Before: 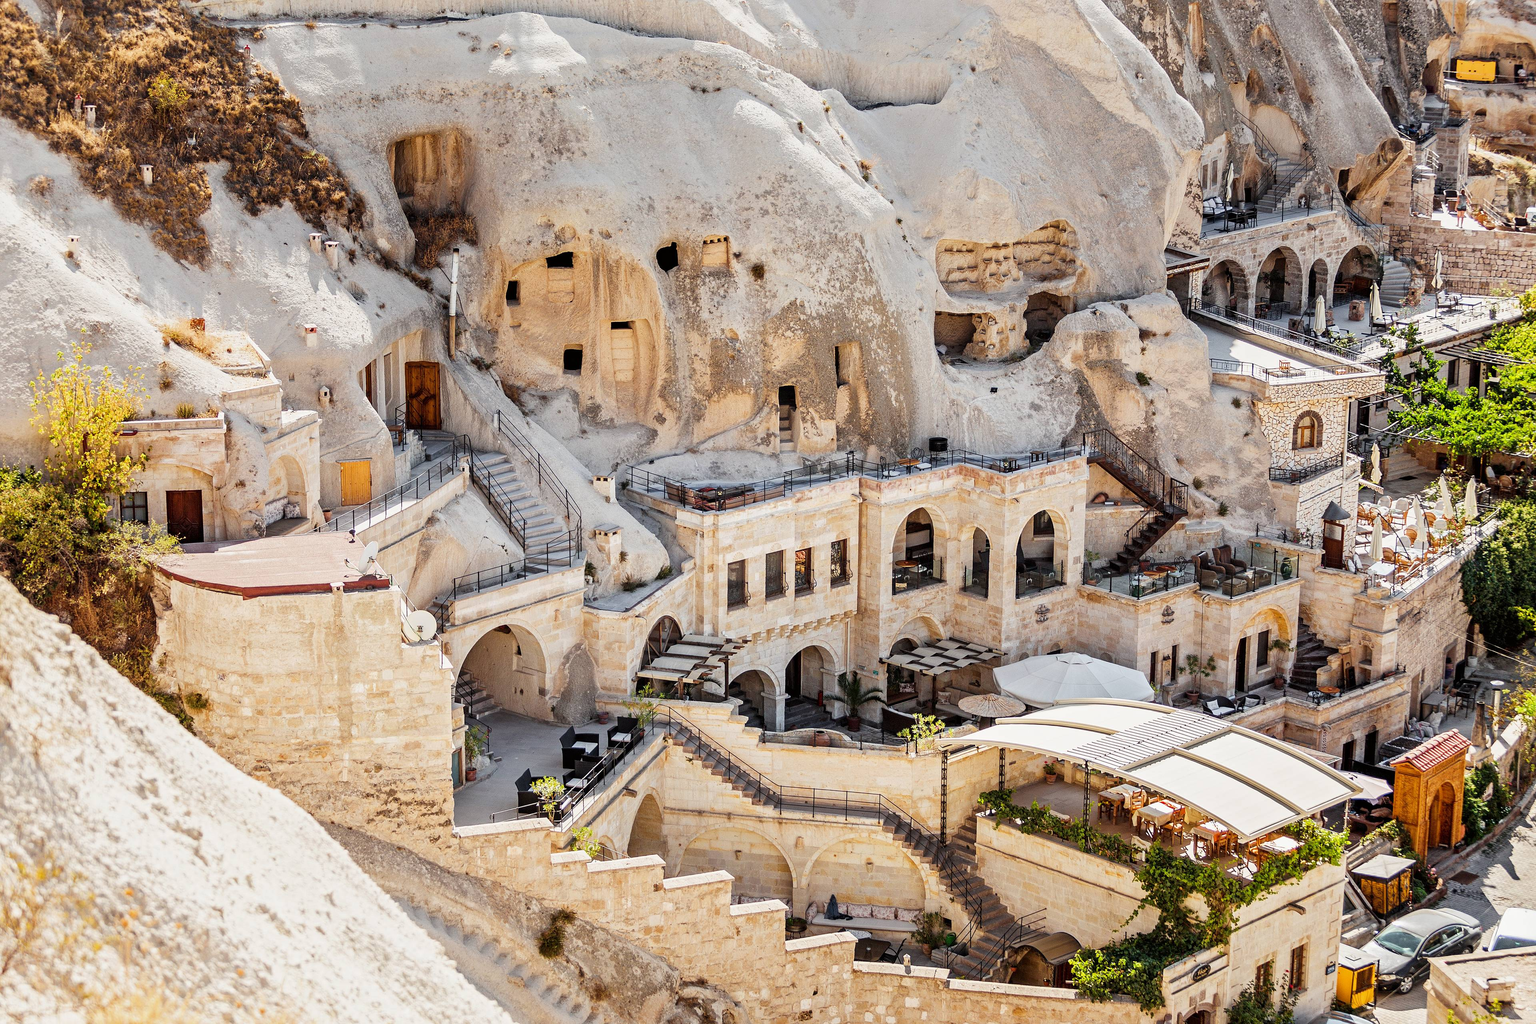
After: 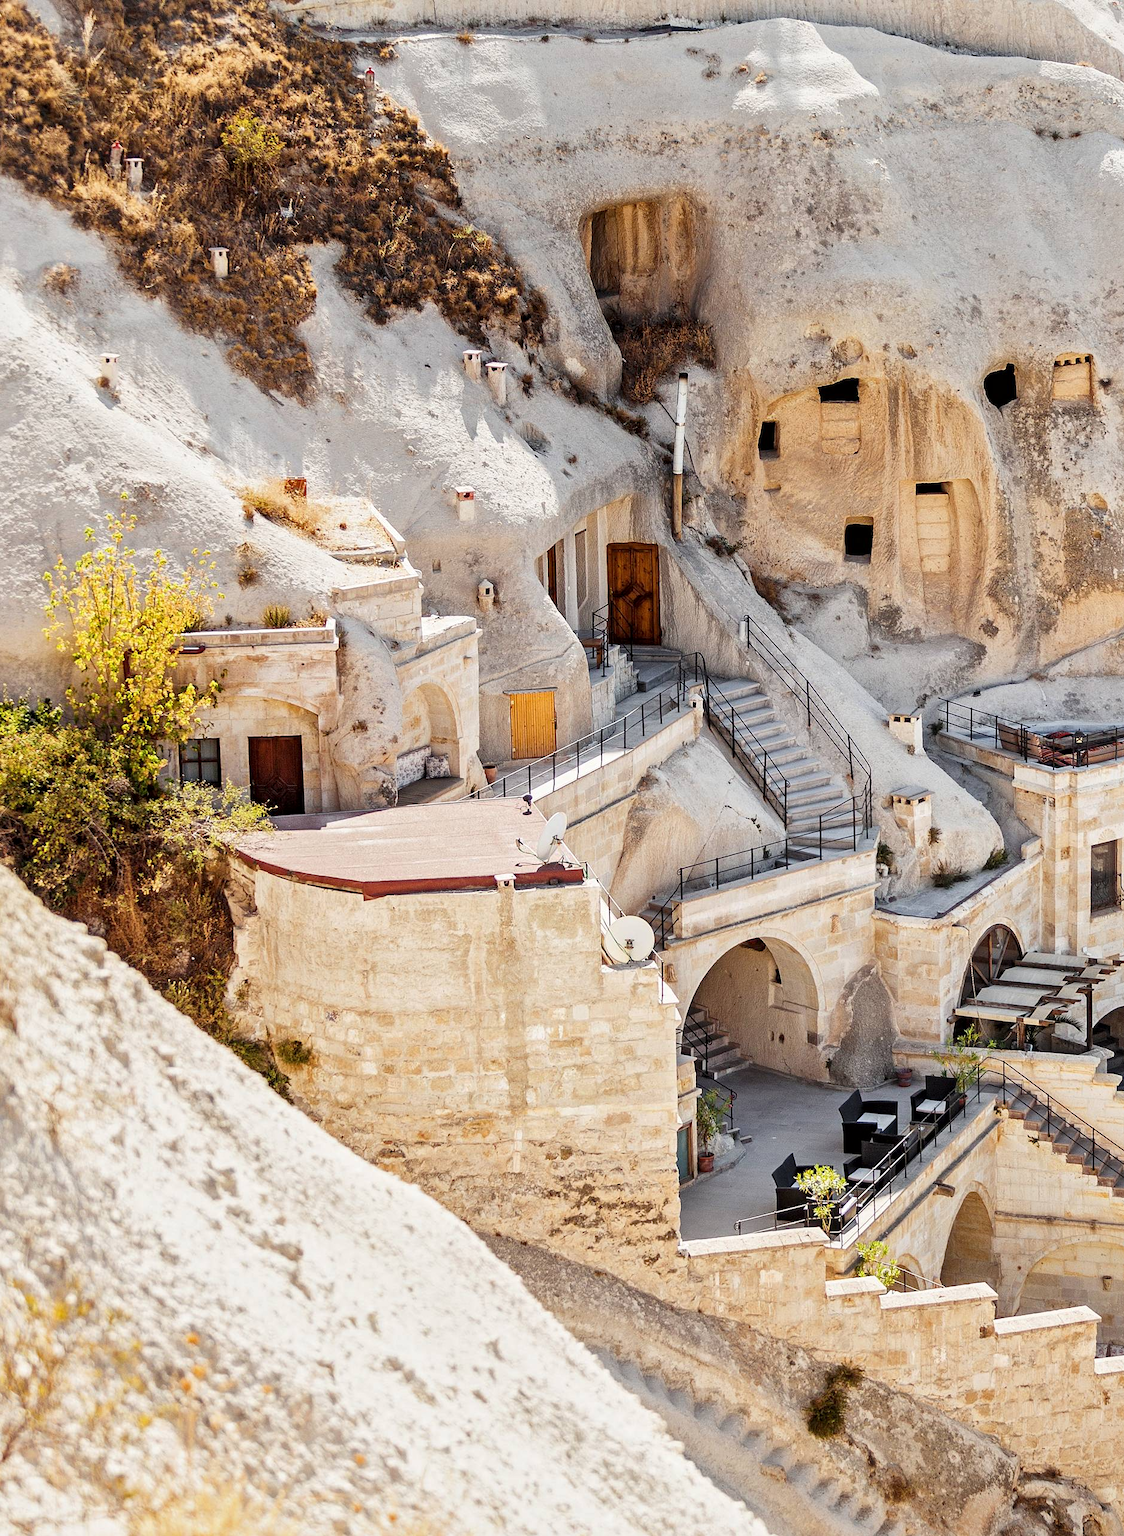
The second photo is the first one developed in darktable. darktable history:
crop and rotate: left 0.053%, top 0%, right 51.162%
local contrast: mode bilateral grid, contrast 19, coarseness 49, detail 120%, midtone range 0.2
